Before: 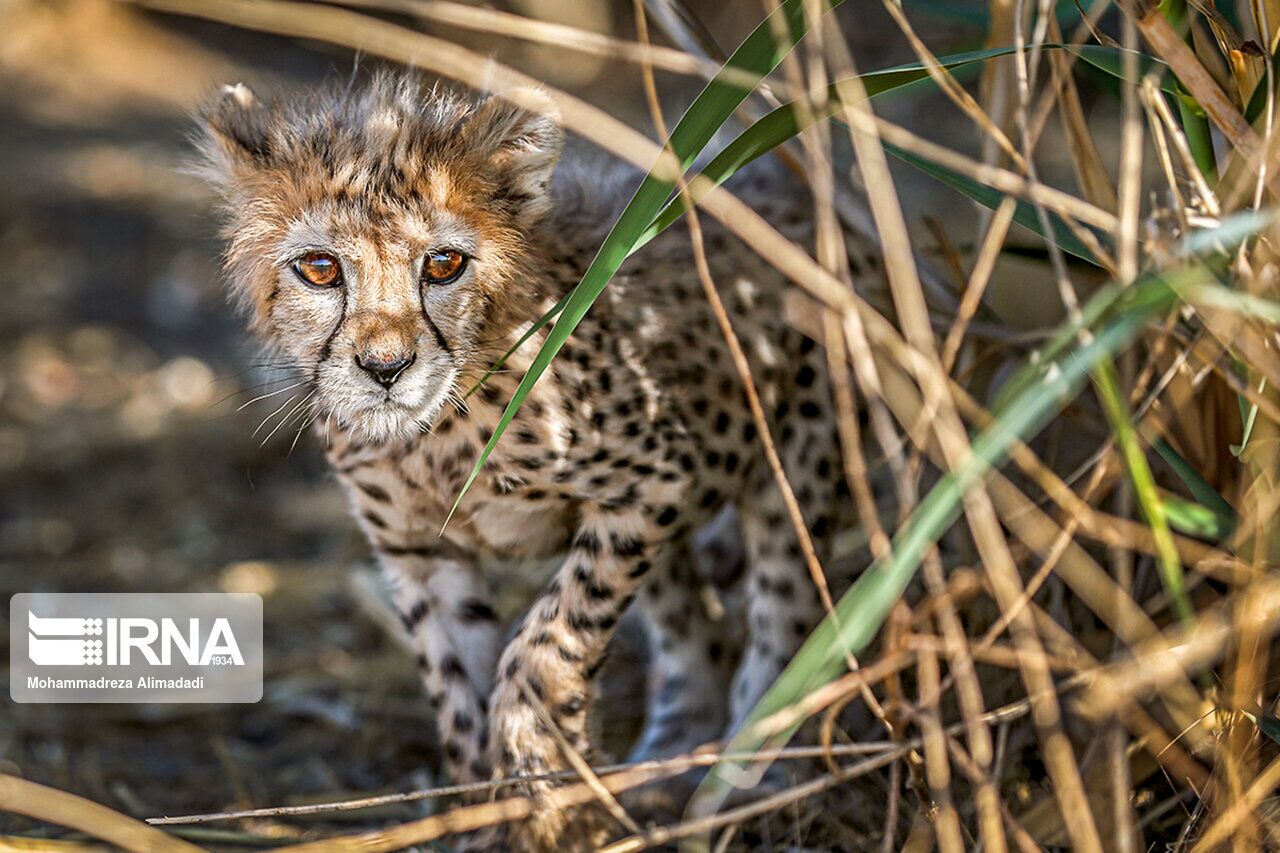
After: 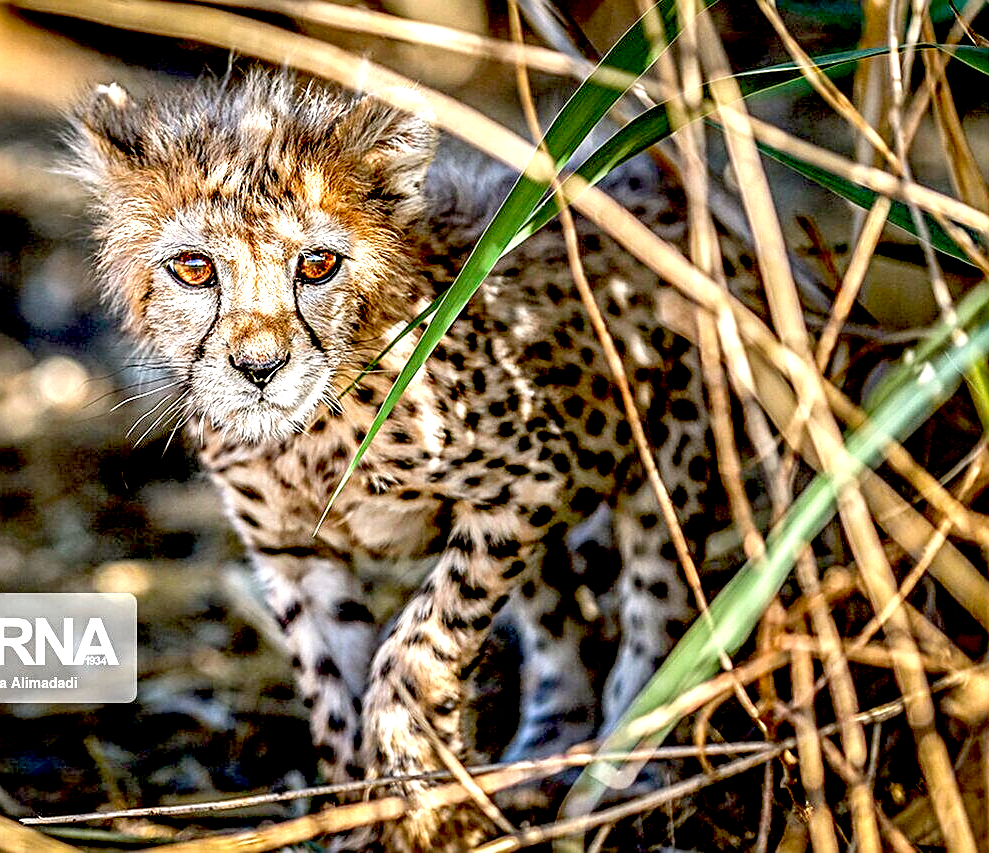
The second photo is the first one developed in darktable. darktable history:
crop: left 9.876%, right 12.829%
exposure: black level correction 0.033, exposure 0.905 EV, compensate highlight preservation false
sharpen: on, module defaults
local contrast: on, module defaults
